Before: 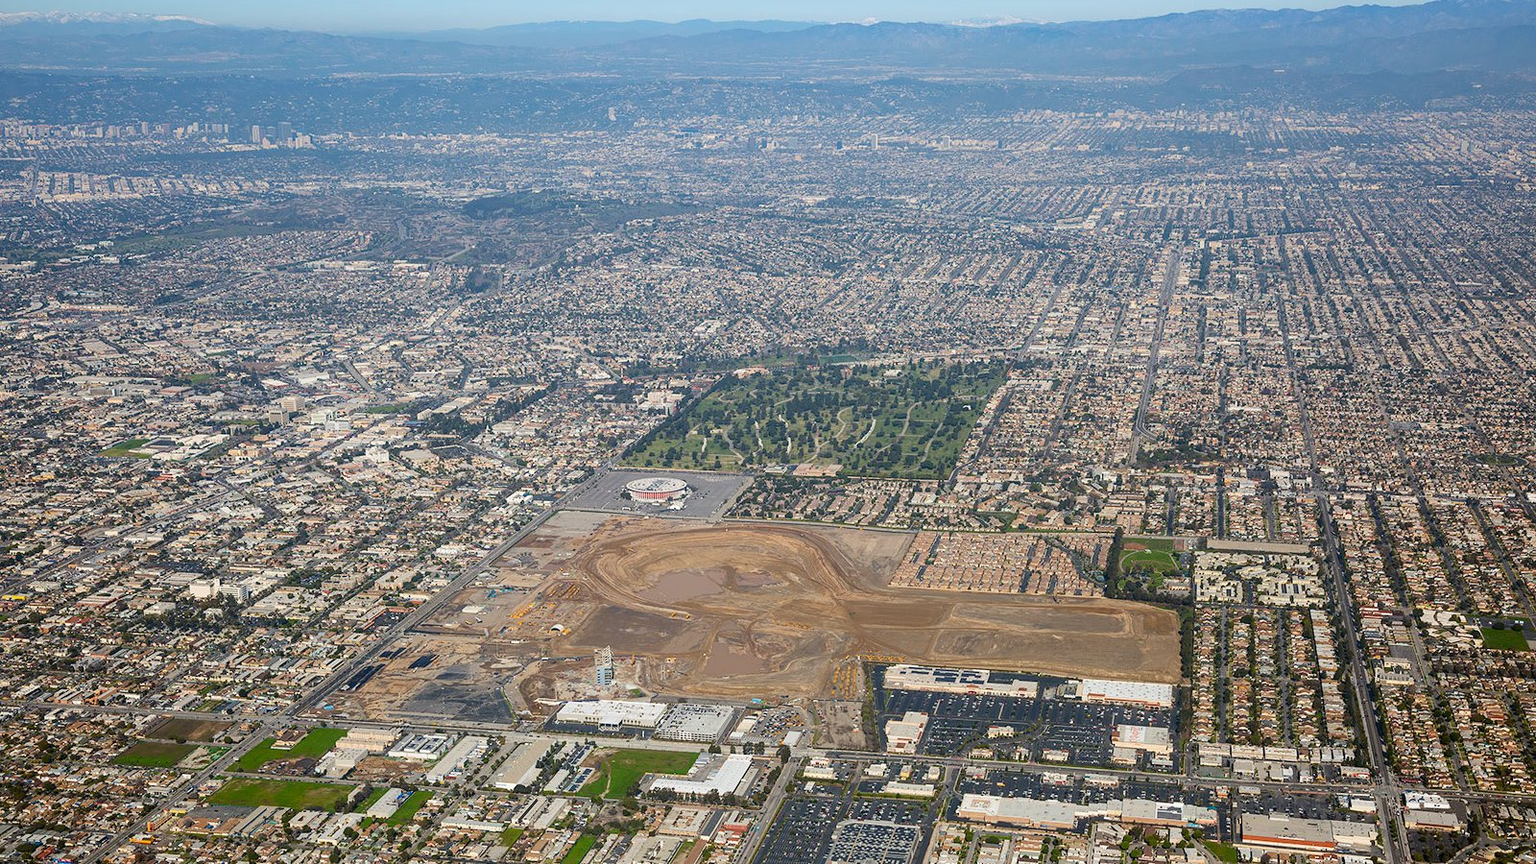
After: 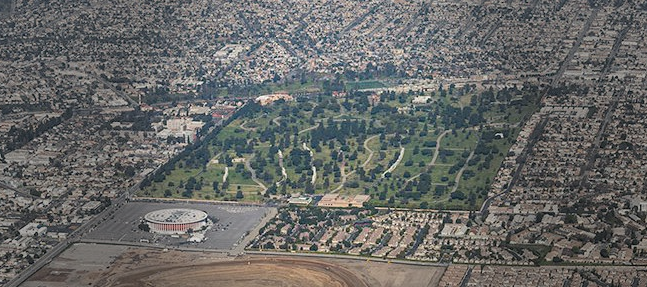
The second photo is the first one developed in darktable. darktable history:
crop: left 31.751%, top 32.172%, right 27.8%, bottom 35.83%
vignetting: fall-off start 31.28%, fall-off radius 34.64%, brightness -0.575
